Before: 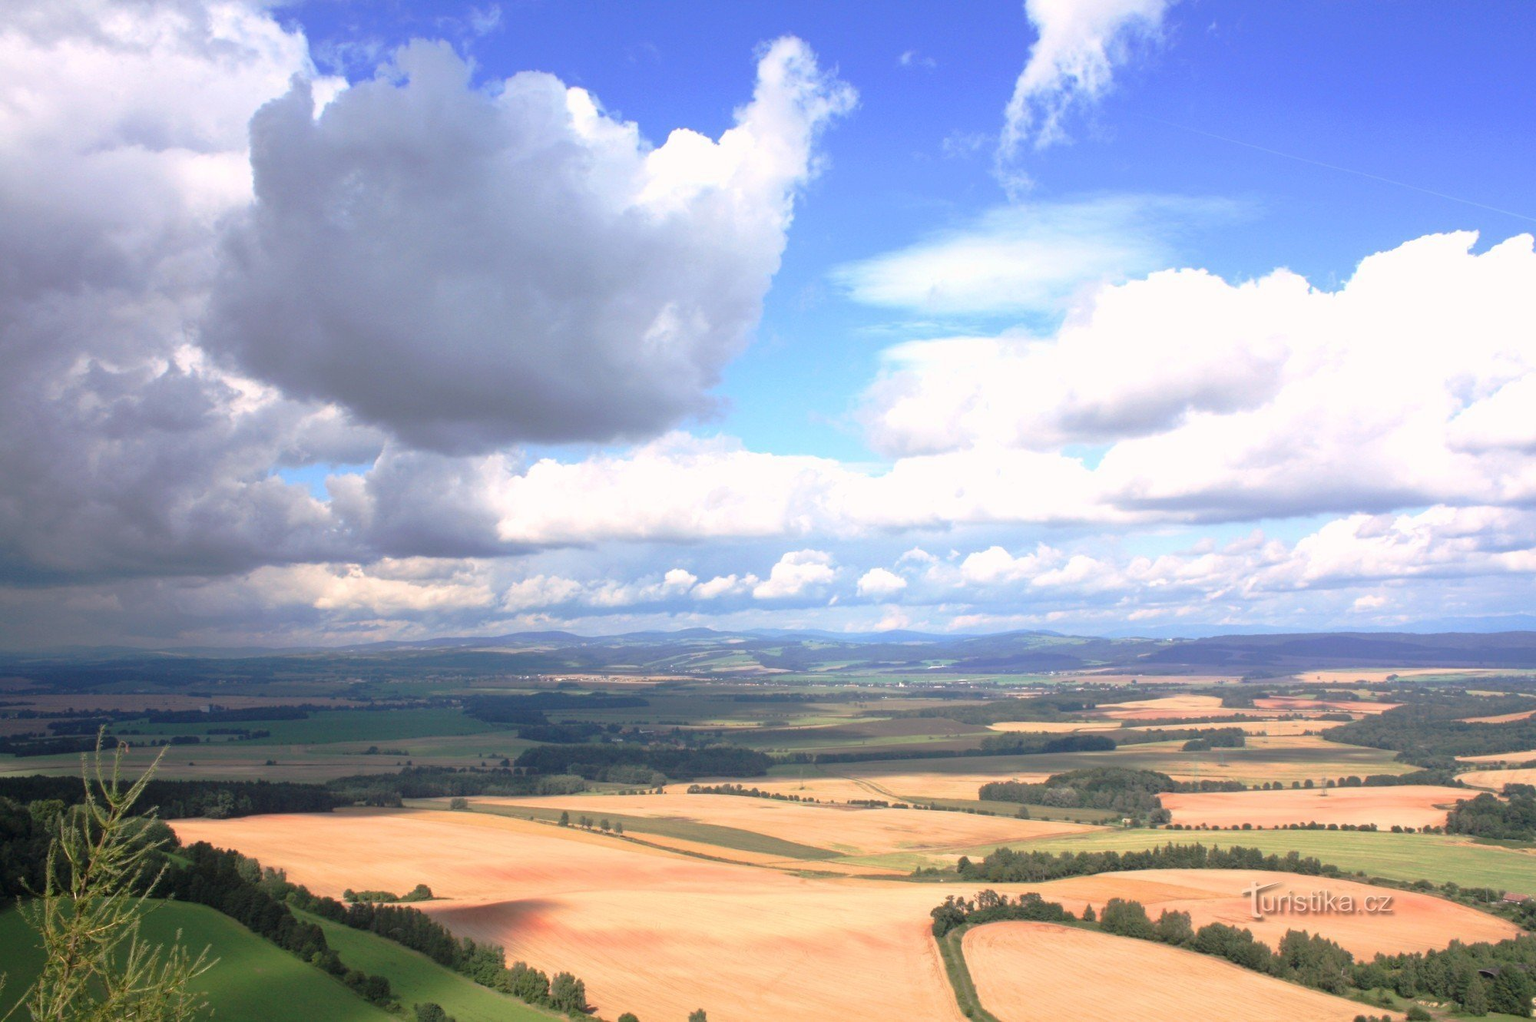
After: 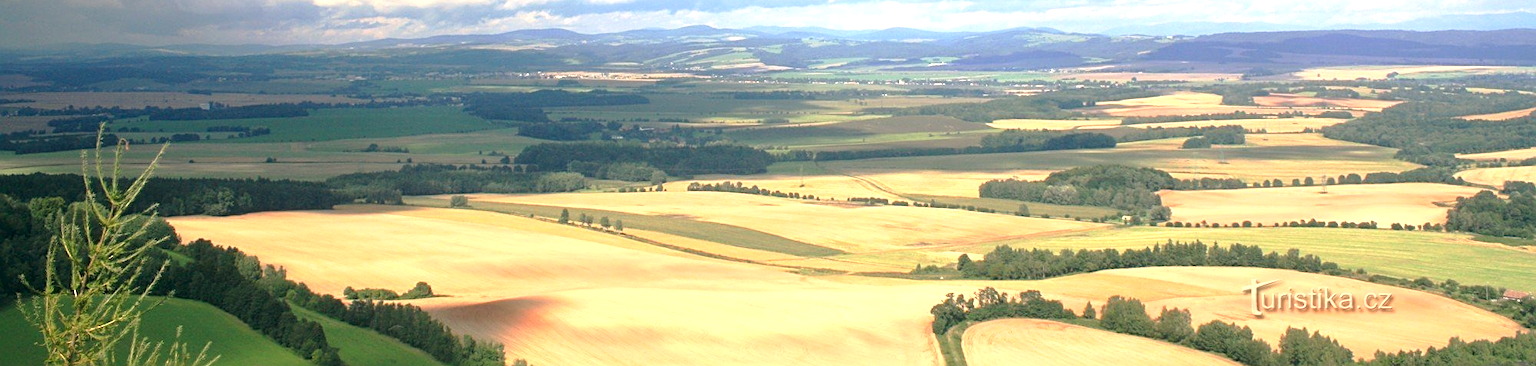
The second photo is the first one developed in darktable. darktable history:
exposure: black level correction 0, exposure 0.686 EV, compensate highlight preservation false
crop and rotate: top 59.013%, bottom 5.126%
sharpen: on, module defaults
color correction: highlights a* -0.345, highlights b* 9.18, shadows a* -9.11, shadows b* 0.776
